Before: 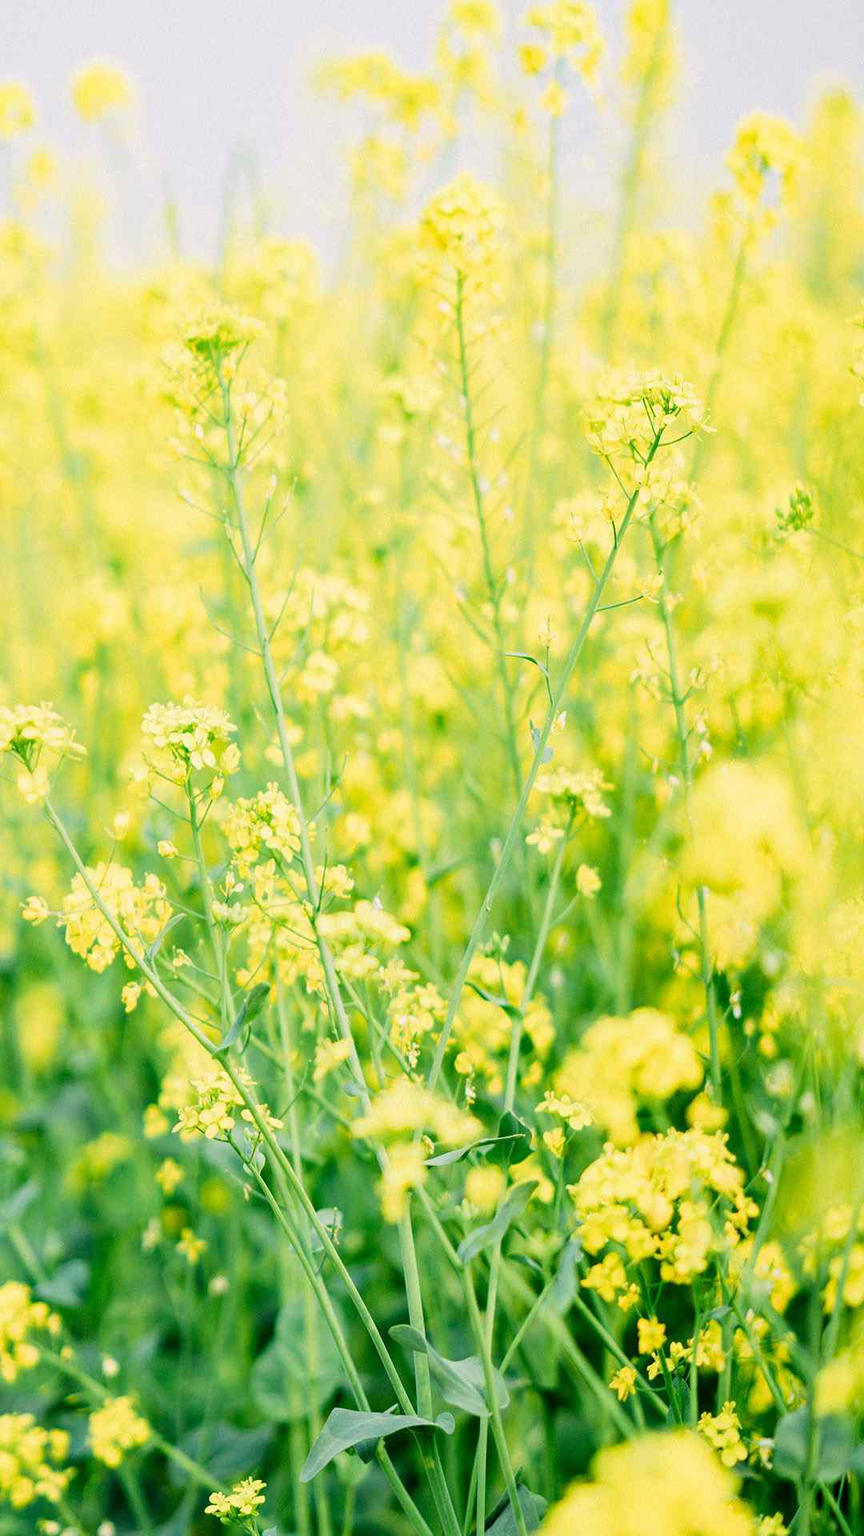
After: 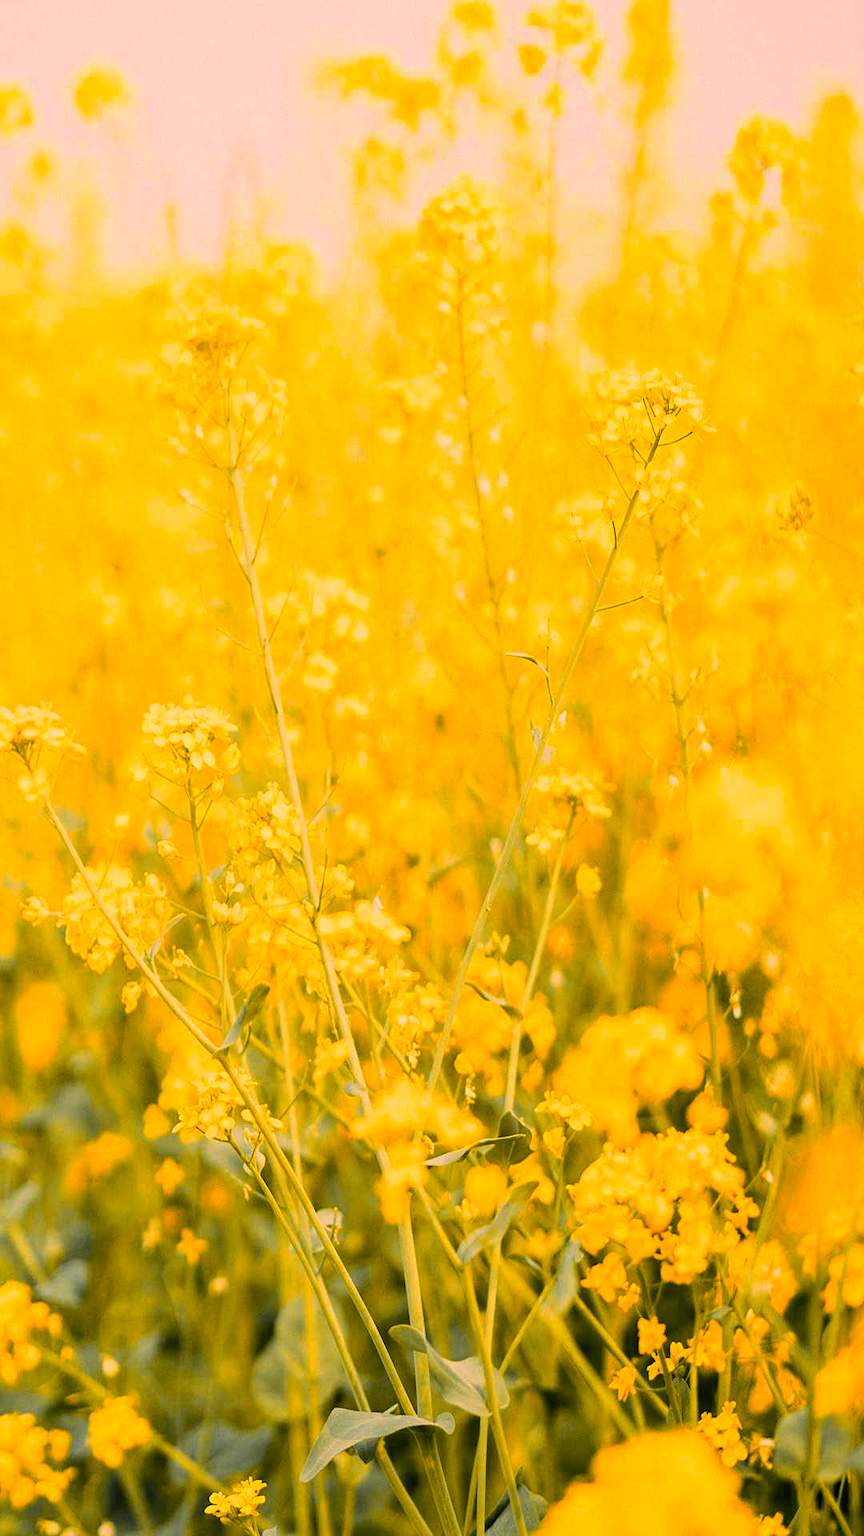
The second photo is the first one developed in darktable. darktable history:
color correction: highlights a* 20.9, highlights b* 19.8
color zones: curves: ch0 [(0, 0.499) (0.143, 0.5) (0.286, 0.5) (0.429, 0.476) (0.571, 0.284) (0.714, 0.243) (0.857, 0.449) (1, 0.499)]; ch1 [(0, 0.532) (0.143, 0.645) (0.286, 0.696) (0.429, 0.211) (0.571, 0.504) (0.714, 0.493) (0.857, 0.495) (1, 0.532)]; ch2 [(0, 0.5) (0.143, 0.5) (0.286, 0.427) (0.429, 0.324) (0.571, 0.5) (0.714, 0.5) (0.857, 0.5) (1, 0.5)]
